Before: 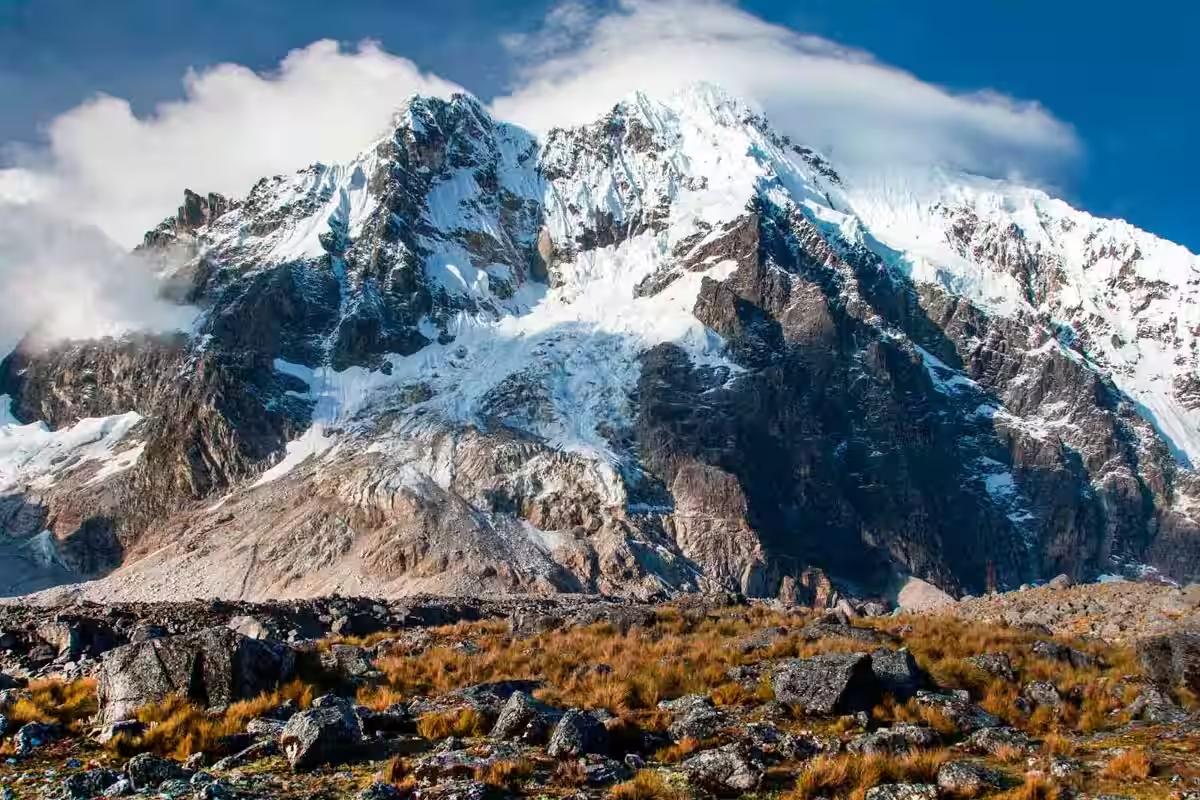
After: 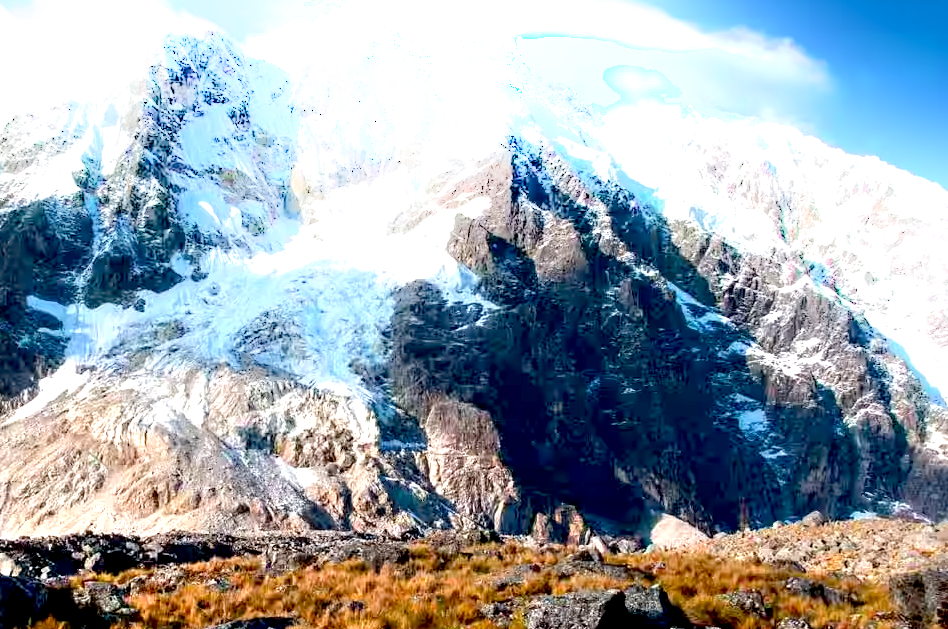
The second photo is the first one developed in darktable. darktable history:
exposure: black level correction 0.01, exposure 1 EV, compensate highlight preservation false
shadows and highlights: shadows -21.13, highlights 98.74, soften with gaussian
crop and rotate: left 20.656%, top 7.939%, right 0.339%, bottom 13.42%
